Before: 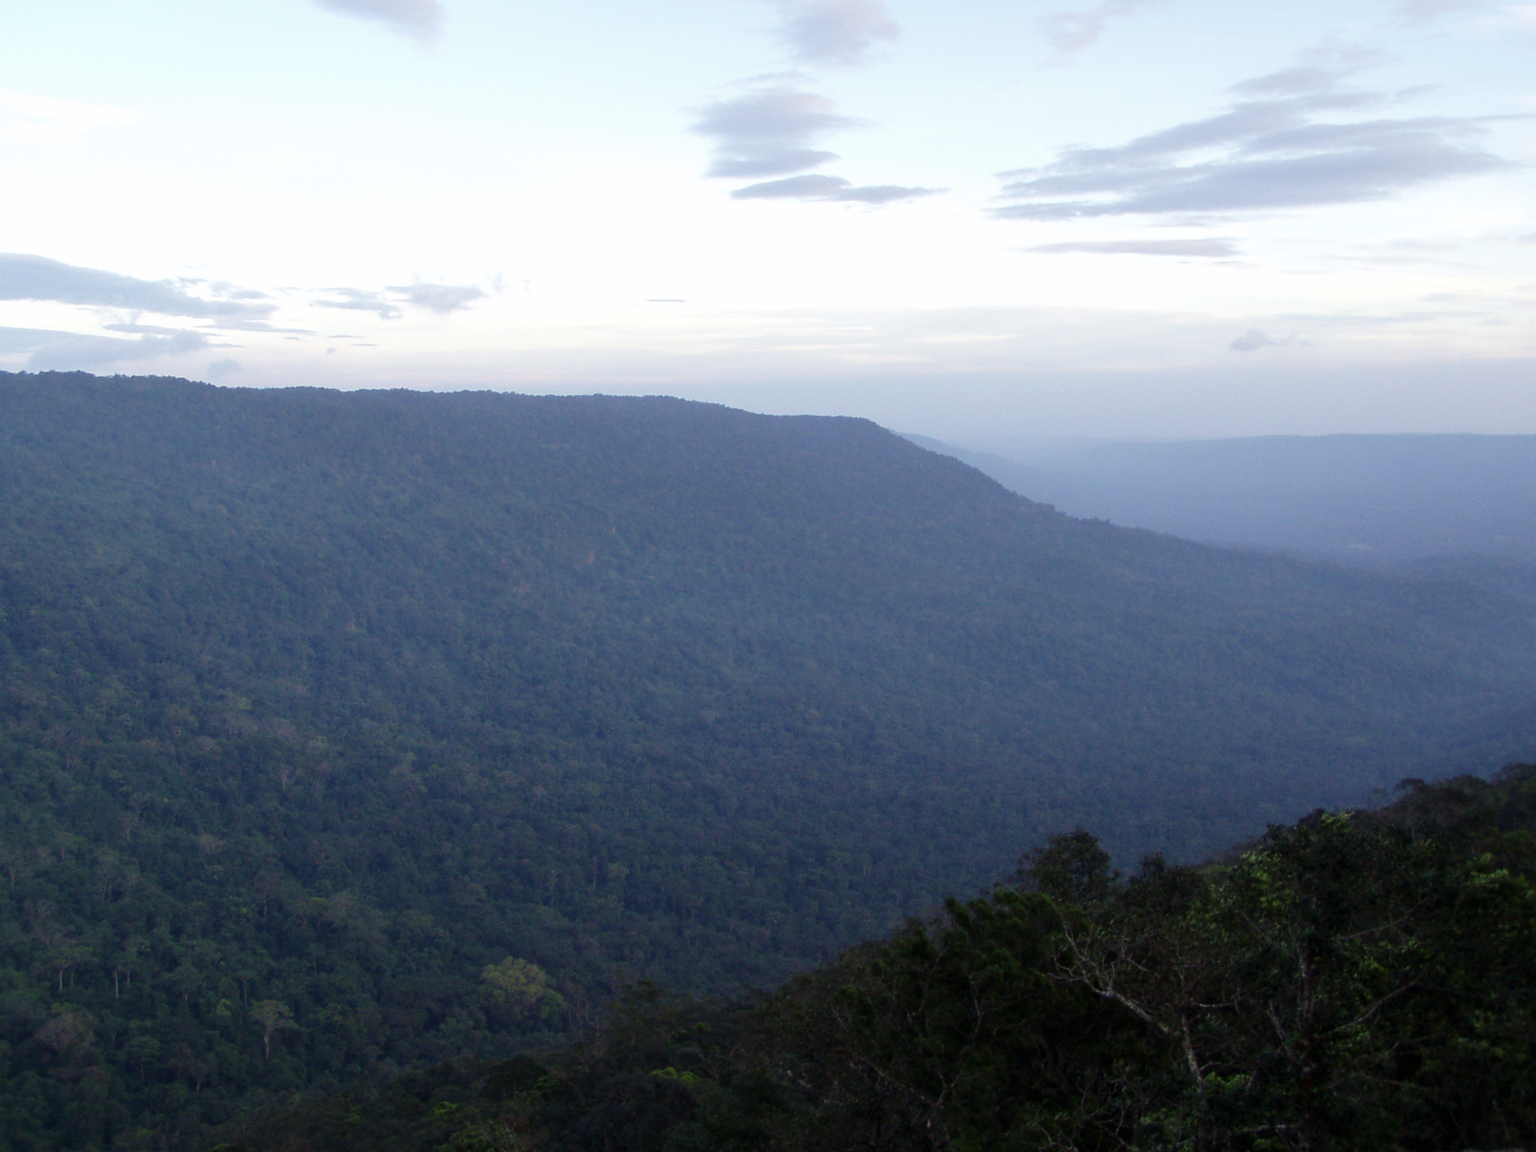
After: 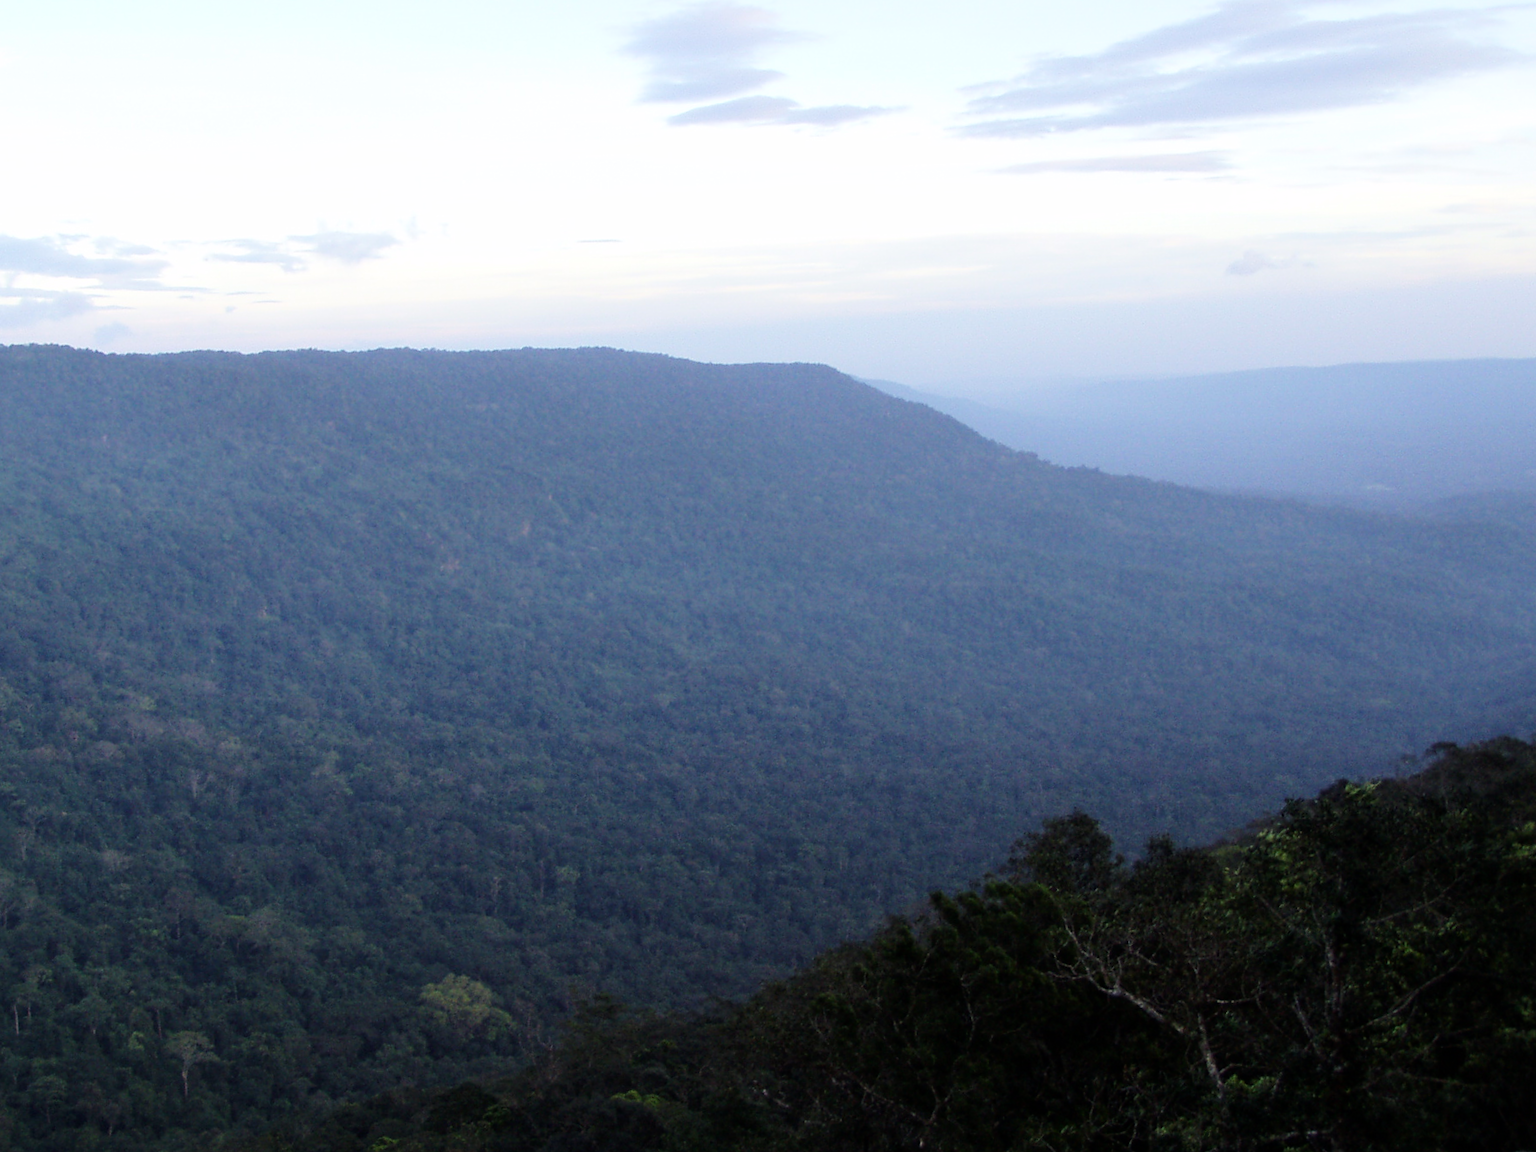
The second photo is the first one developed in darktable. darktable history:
crop and rotate: angle 1.96°, left 5.673%, top 5.673%
tone curve: curves: ch0 [(0, 0) (0.004, 0.001) (0.133, 0.112) (0.325, 0.362) (0.832, 0.893) (1, 1)], color space Lab, linked channels, preserve colors none
